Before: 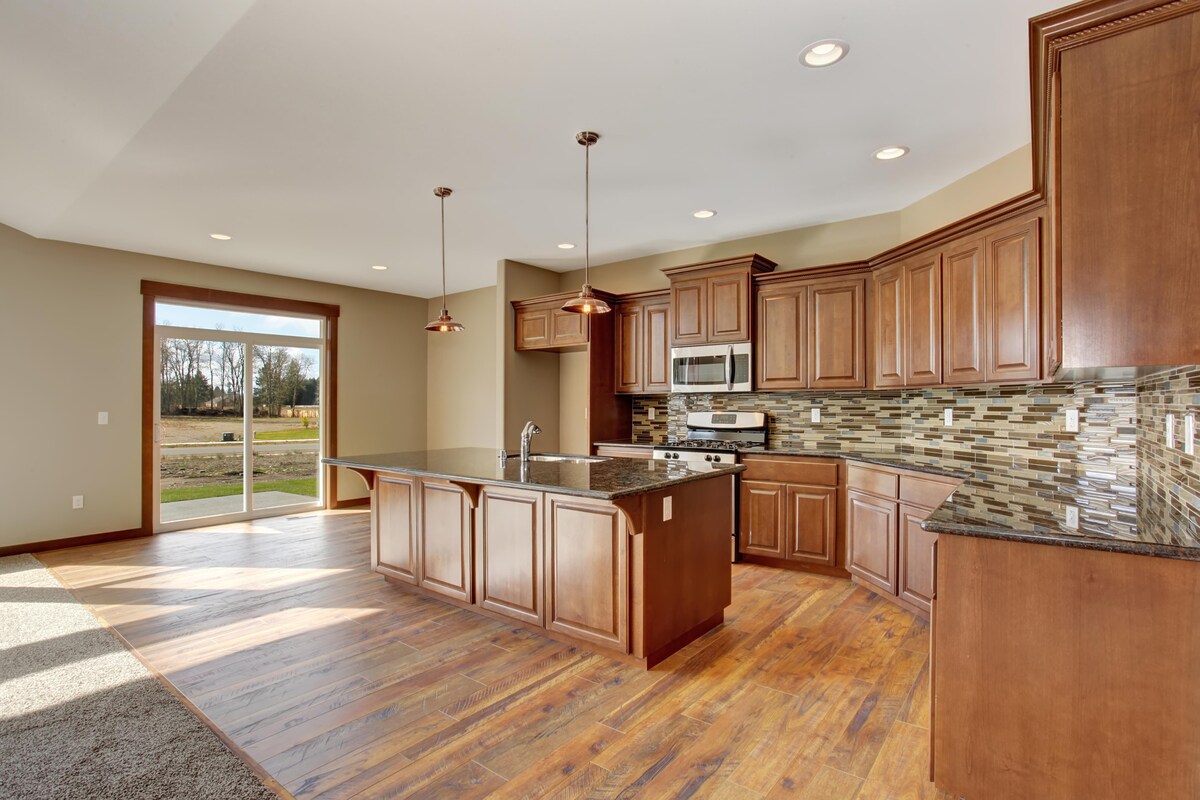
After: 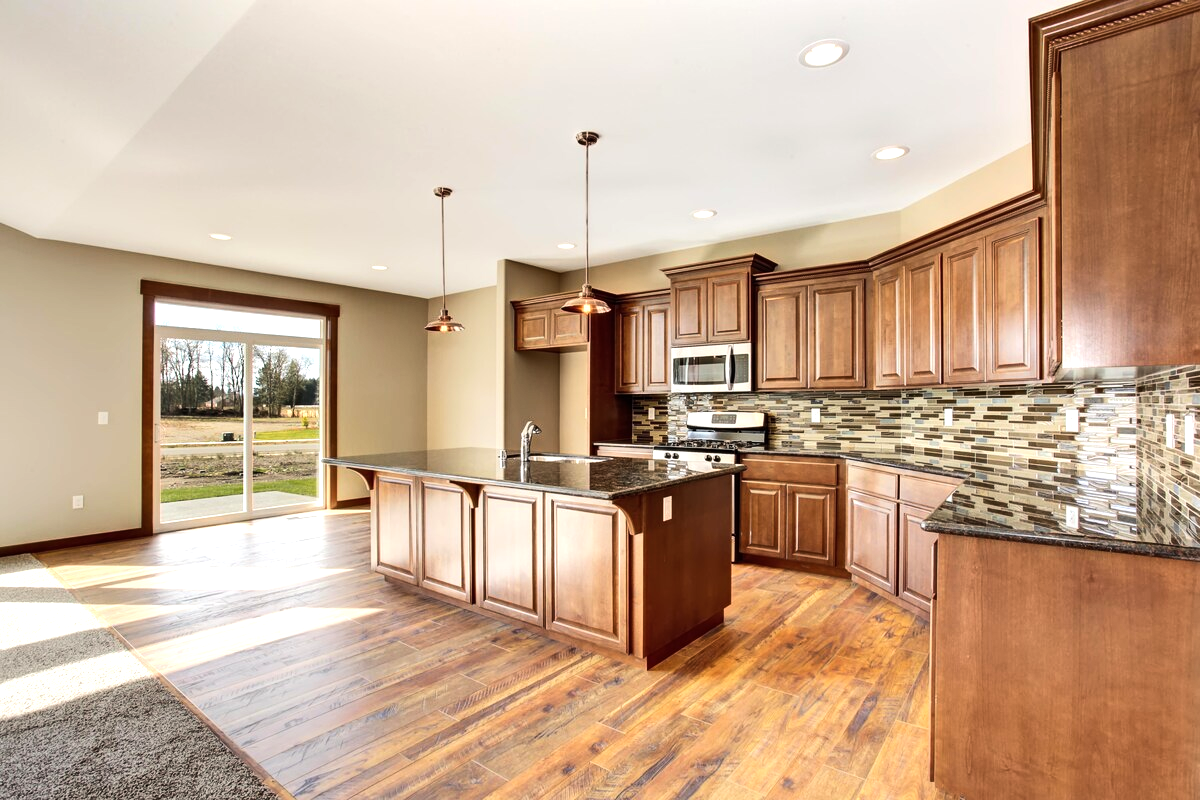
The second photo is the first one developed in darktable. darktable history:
tone equalizer: -8 EV -0.75 EV, -7 EV -0.7 EV, -6 EV -0.6 EV, -5 EV -0.4 EV, -3 EV 0.4 EV, -2 EV 0.6 EV, -1 EV 0.7 EV, +0 EV 0.75 EV, edges refinement/feathering 500, mask exposure compensation -1.57 EV, preserve details no
tone curve: curves: ch0 [(0, 0) (0.251, 0.254) (0.689, 0.733) (1, 1)]
